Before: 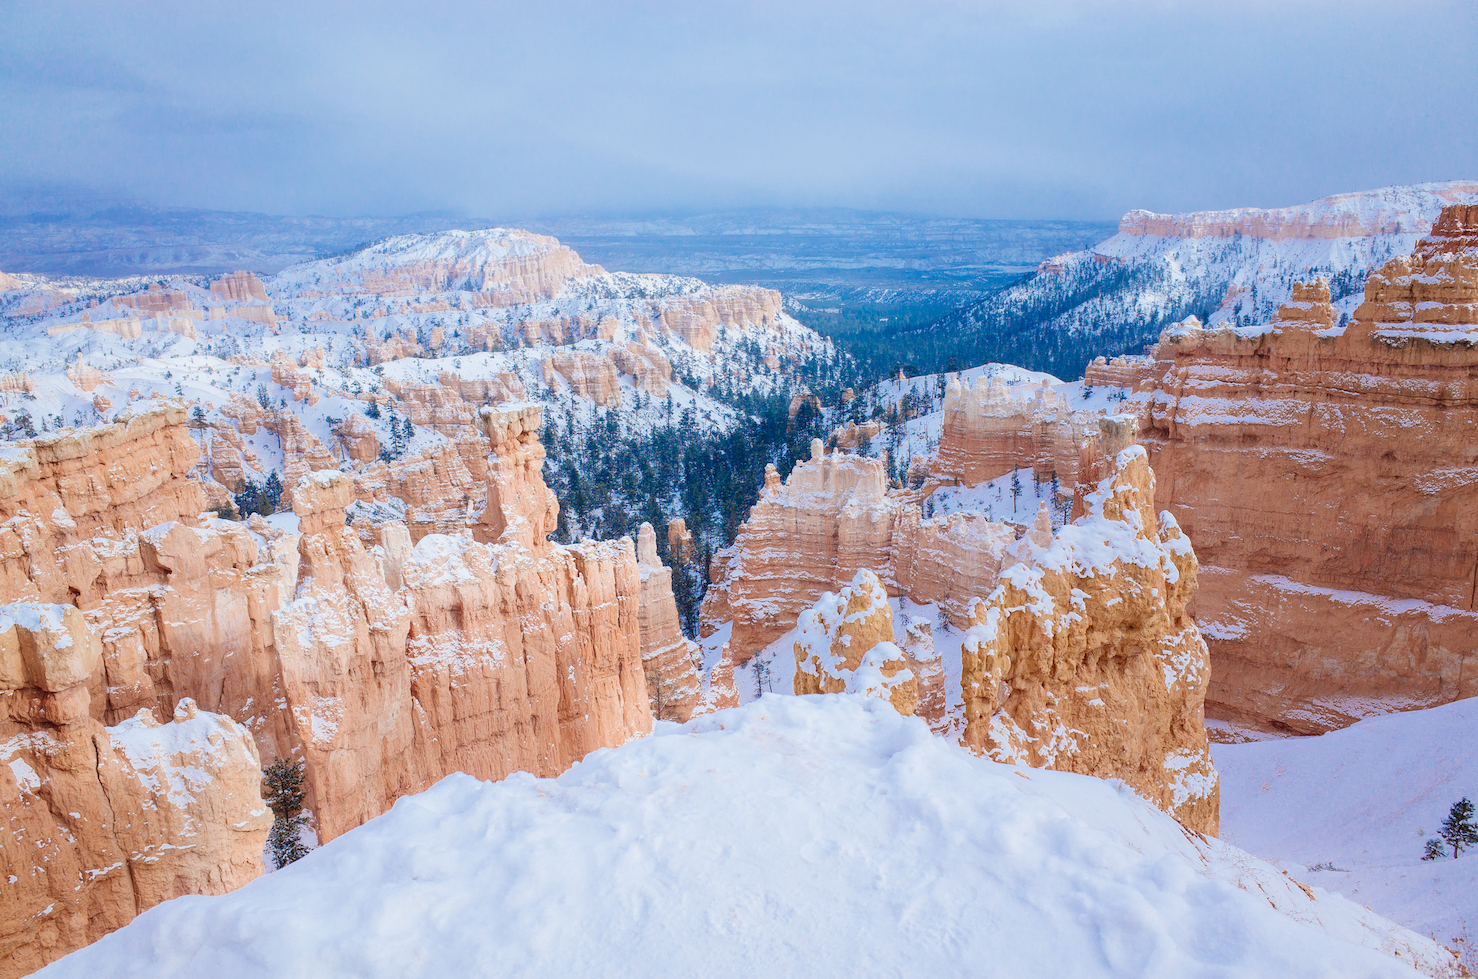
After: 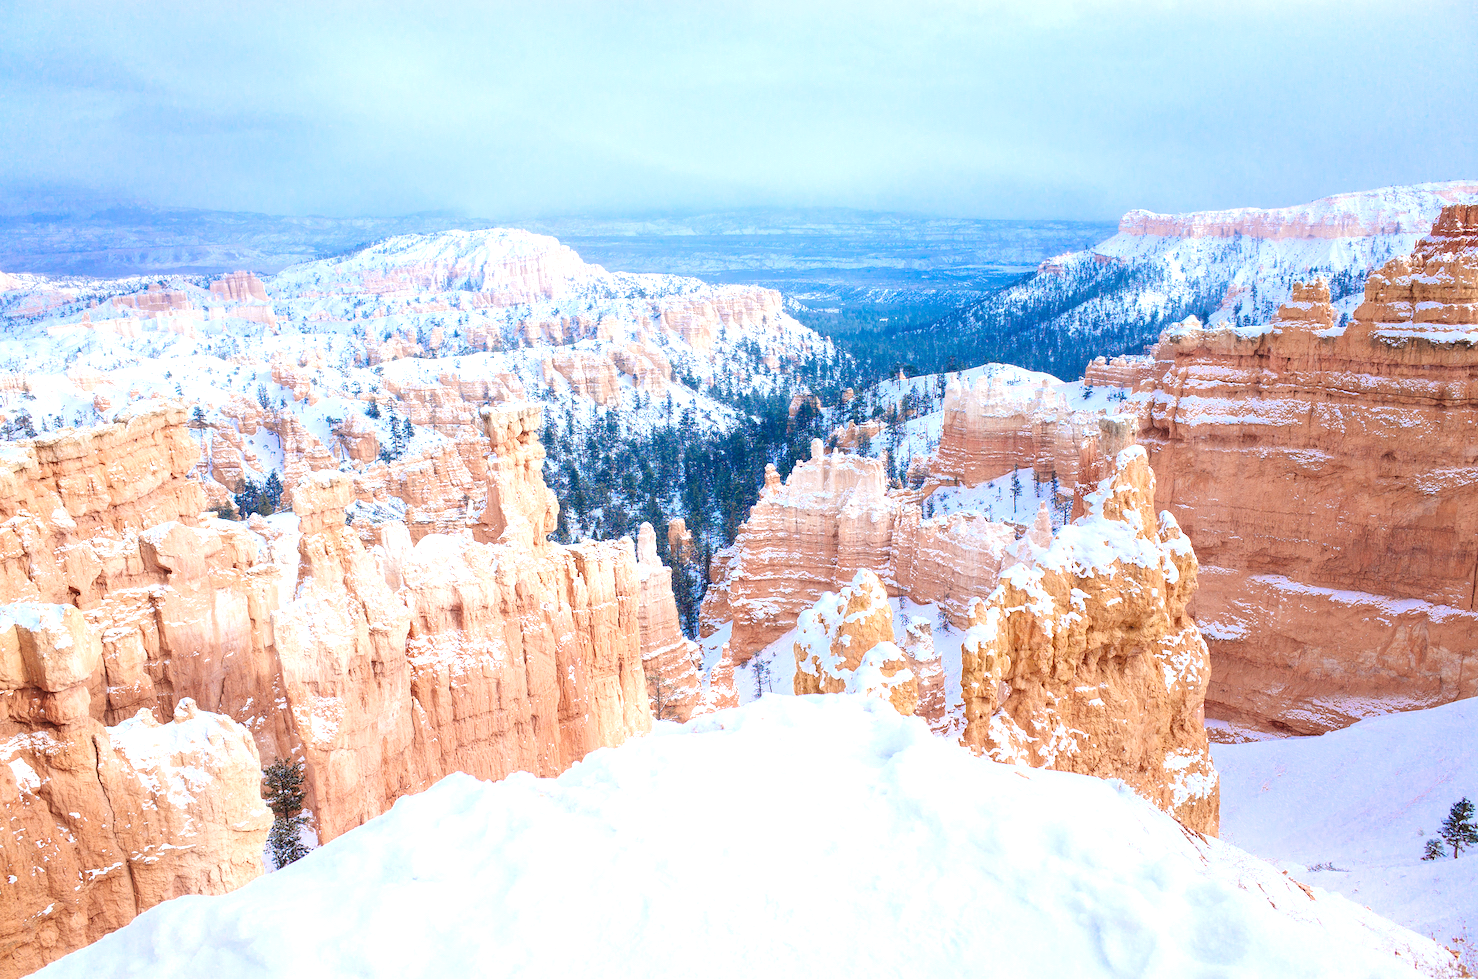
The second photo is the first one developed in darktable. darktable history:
exposure: black level correction 0, exposure 1.458 EV, compensate exposure bias true, compensate highlight preservation false
